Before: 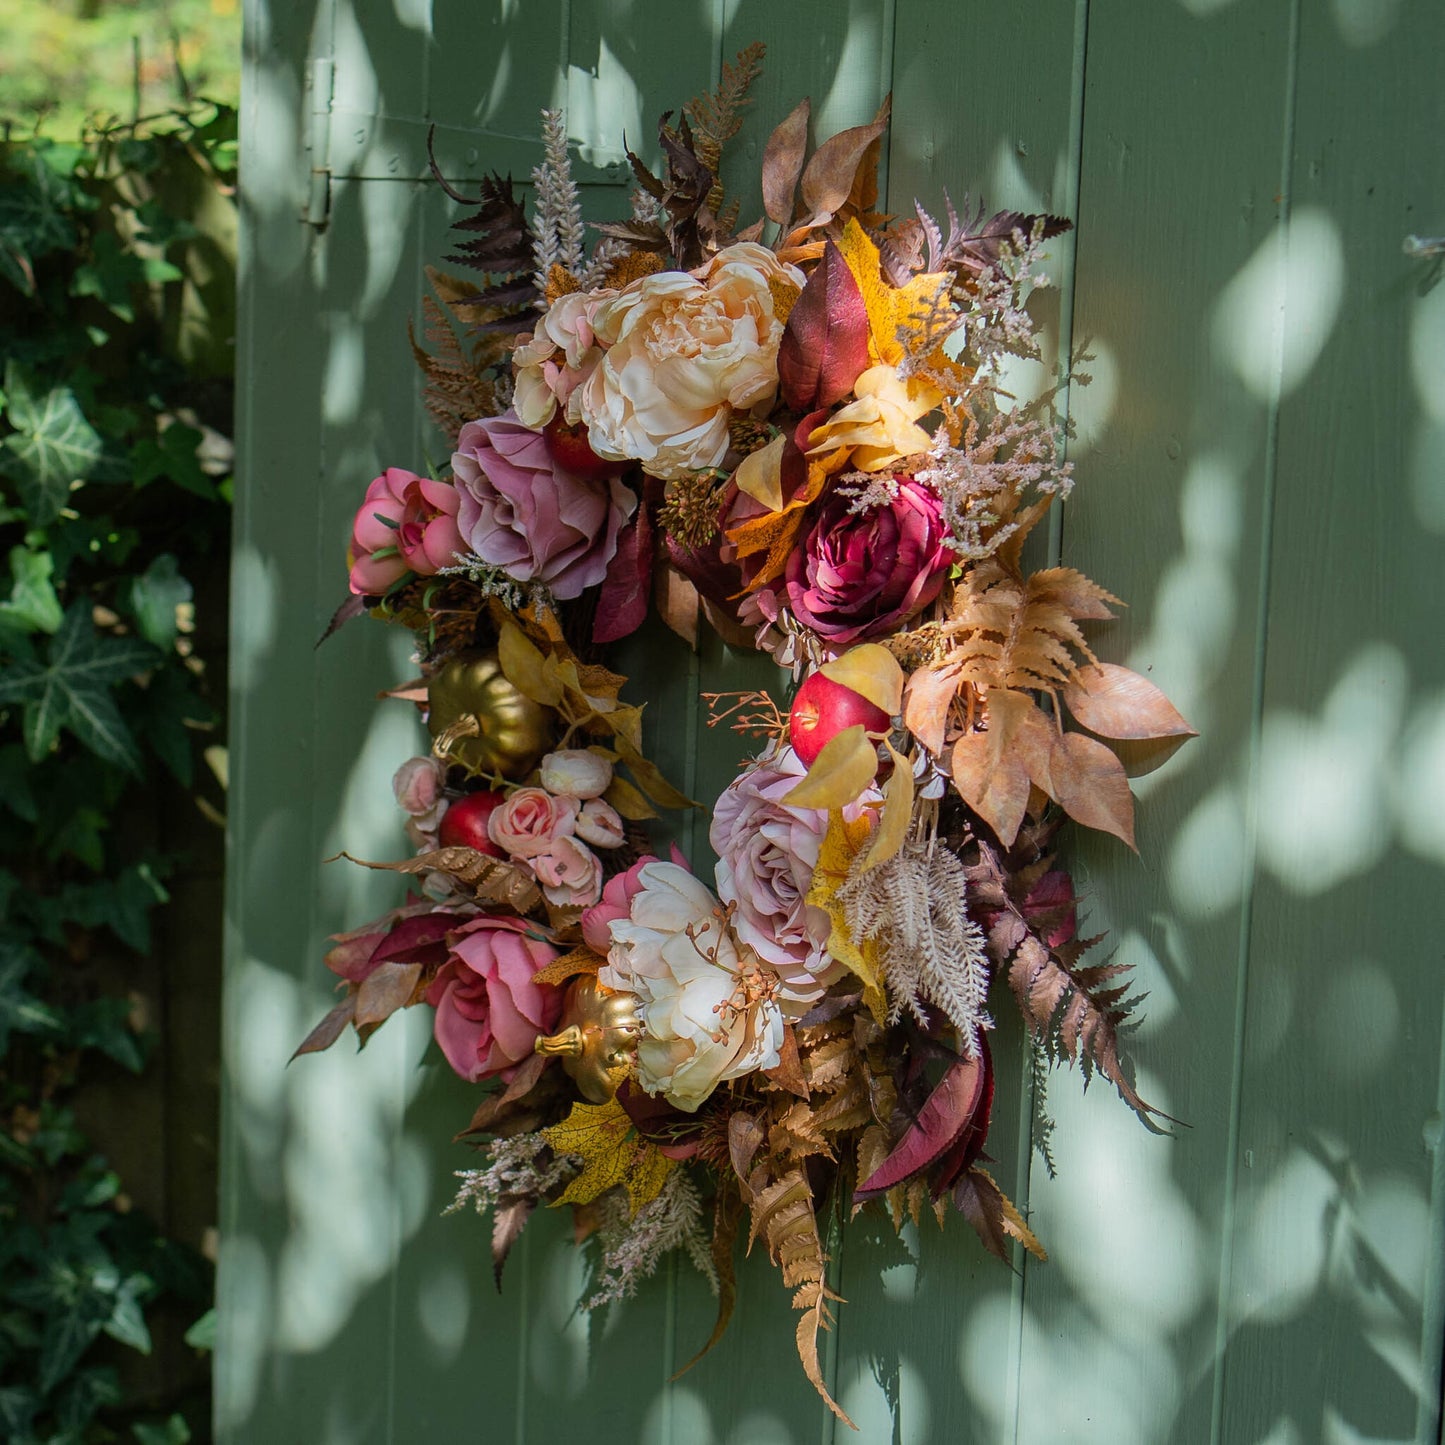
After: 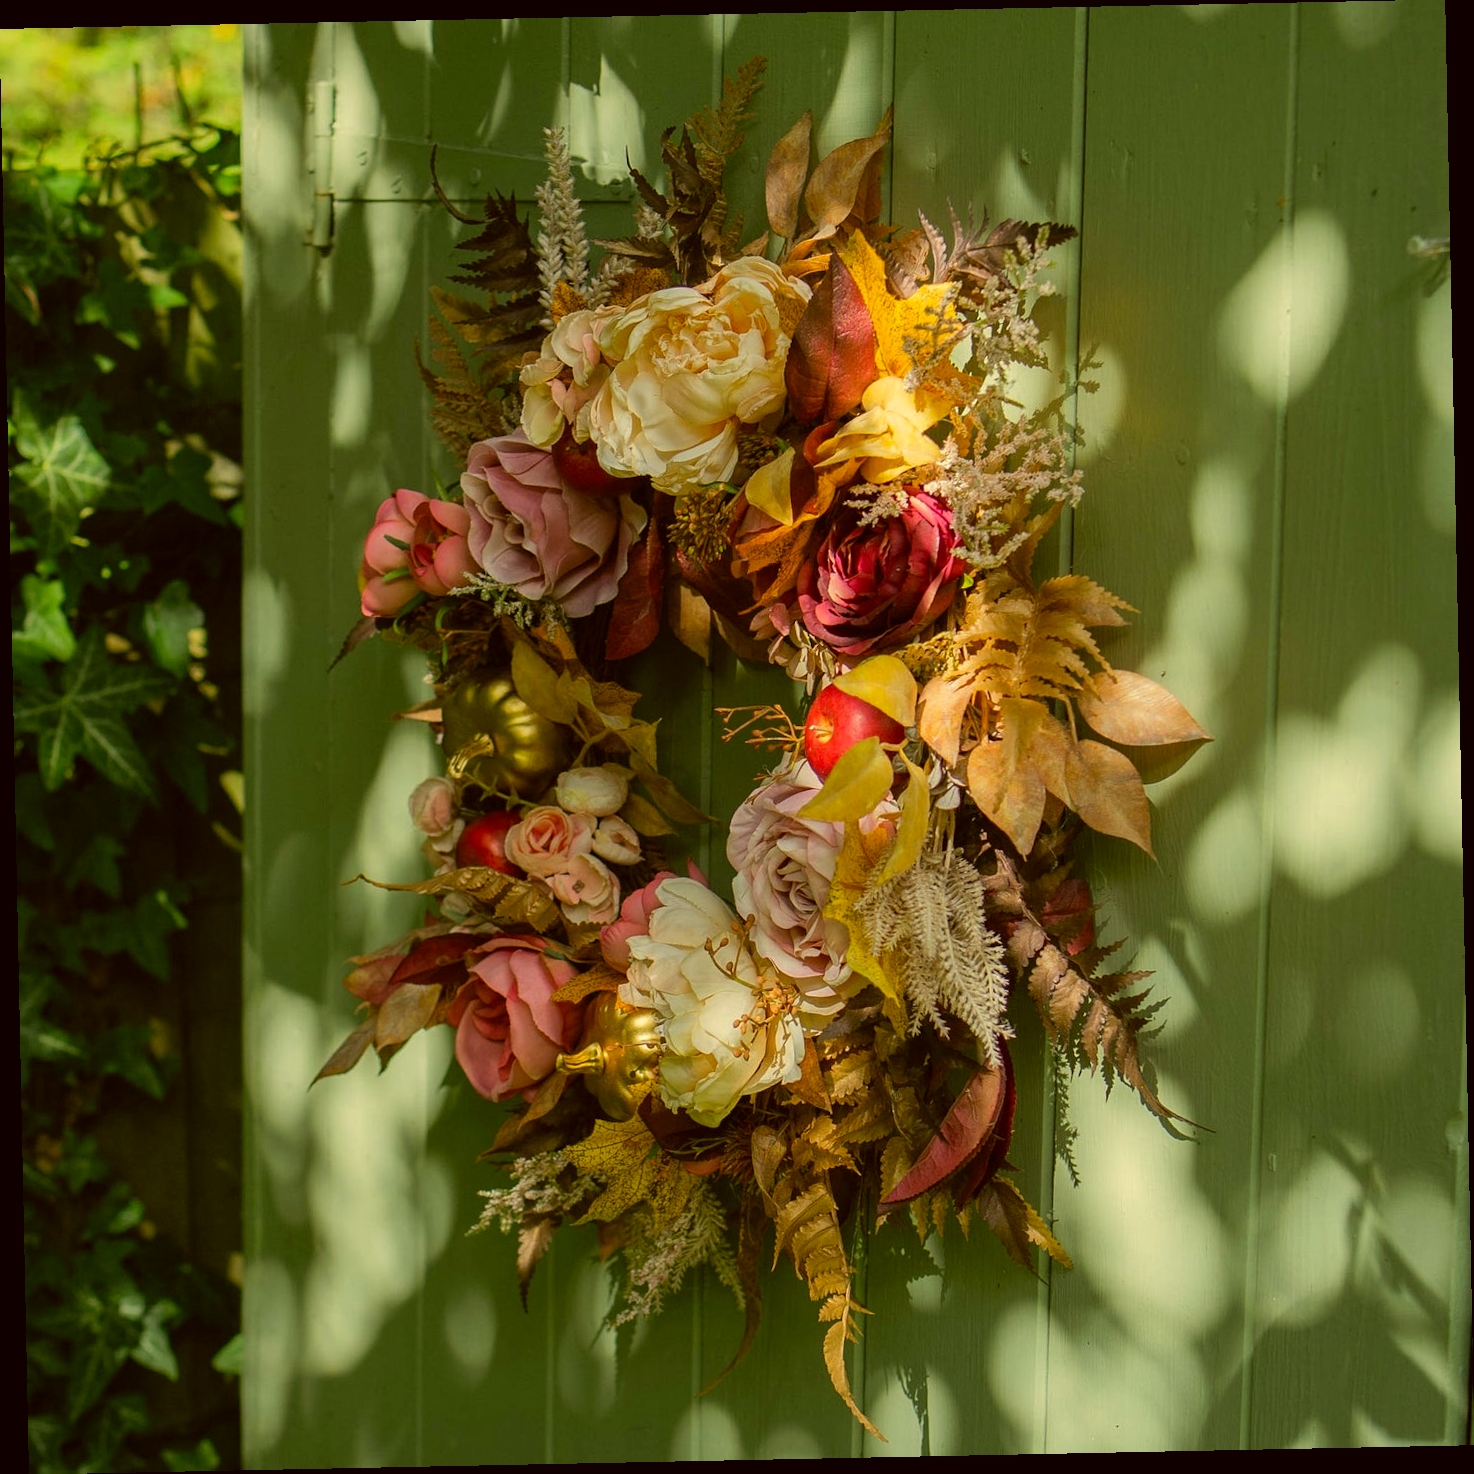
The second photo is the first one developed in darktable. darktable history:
rotate and perspective: rotation -1.17°, automatic cropping off
color correction: highlights a* 0.162, highlights b* 29.53, shadows a* -0.162, shadows b* 21.09
tone equalizer: on, module defaults
